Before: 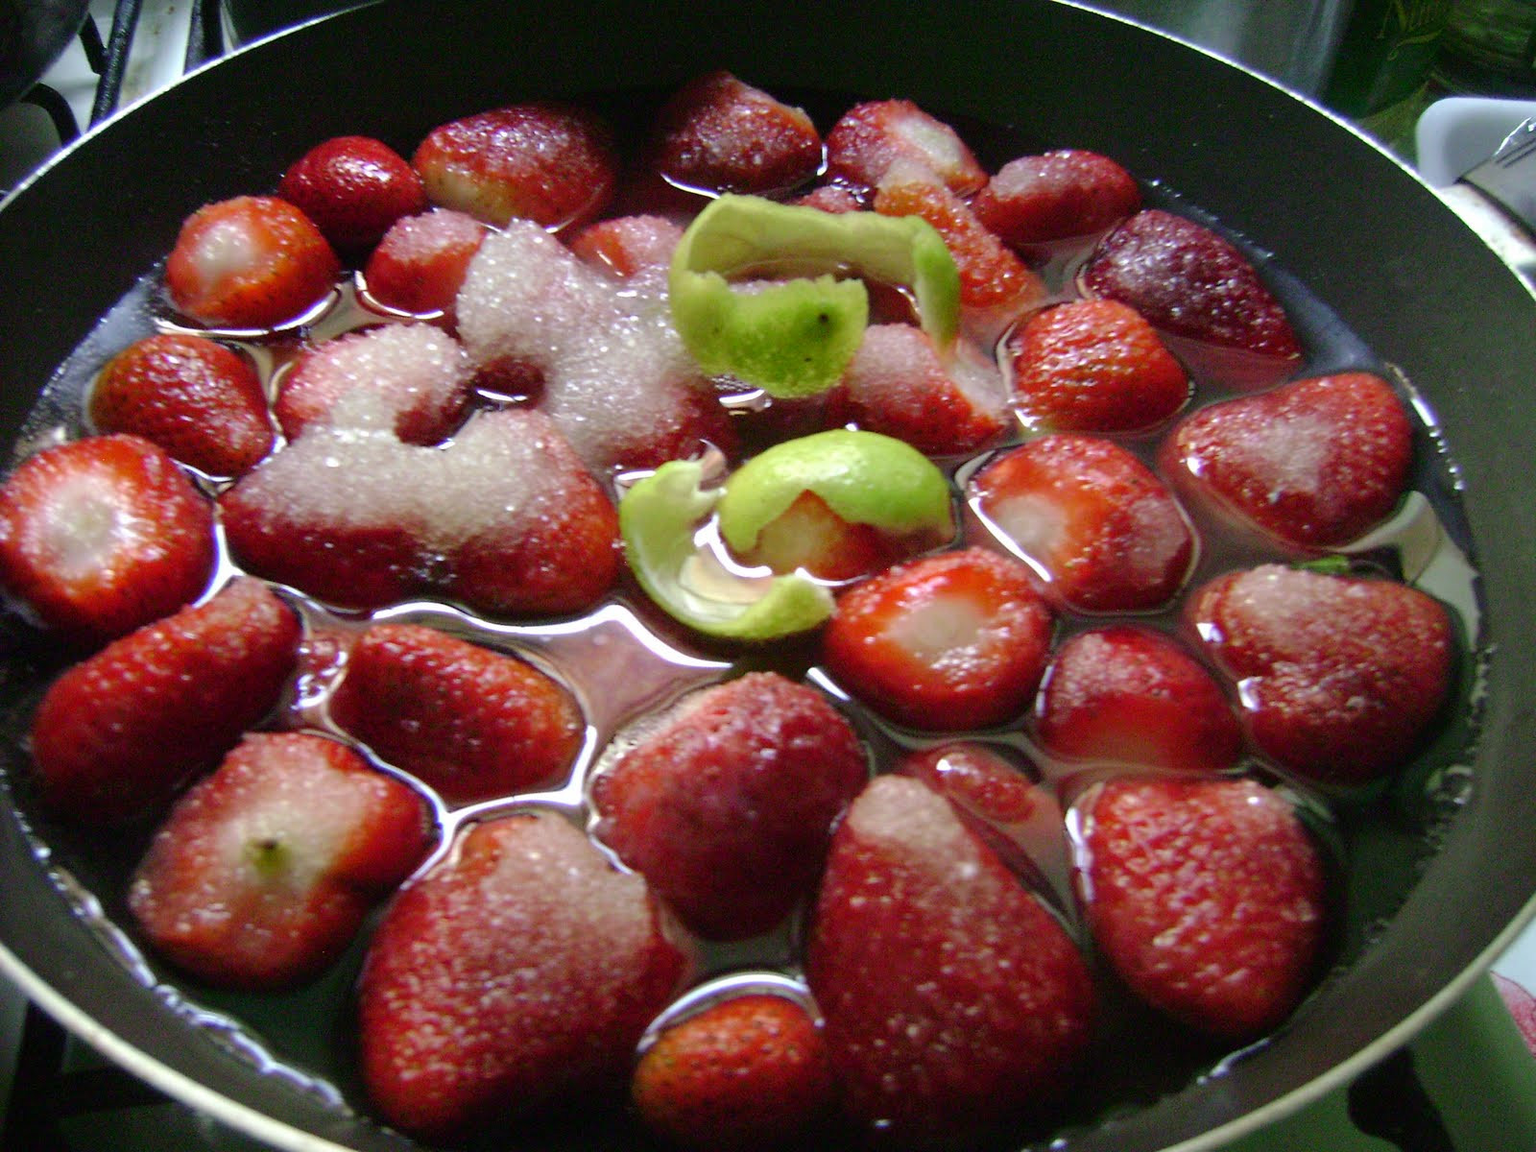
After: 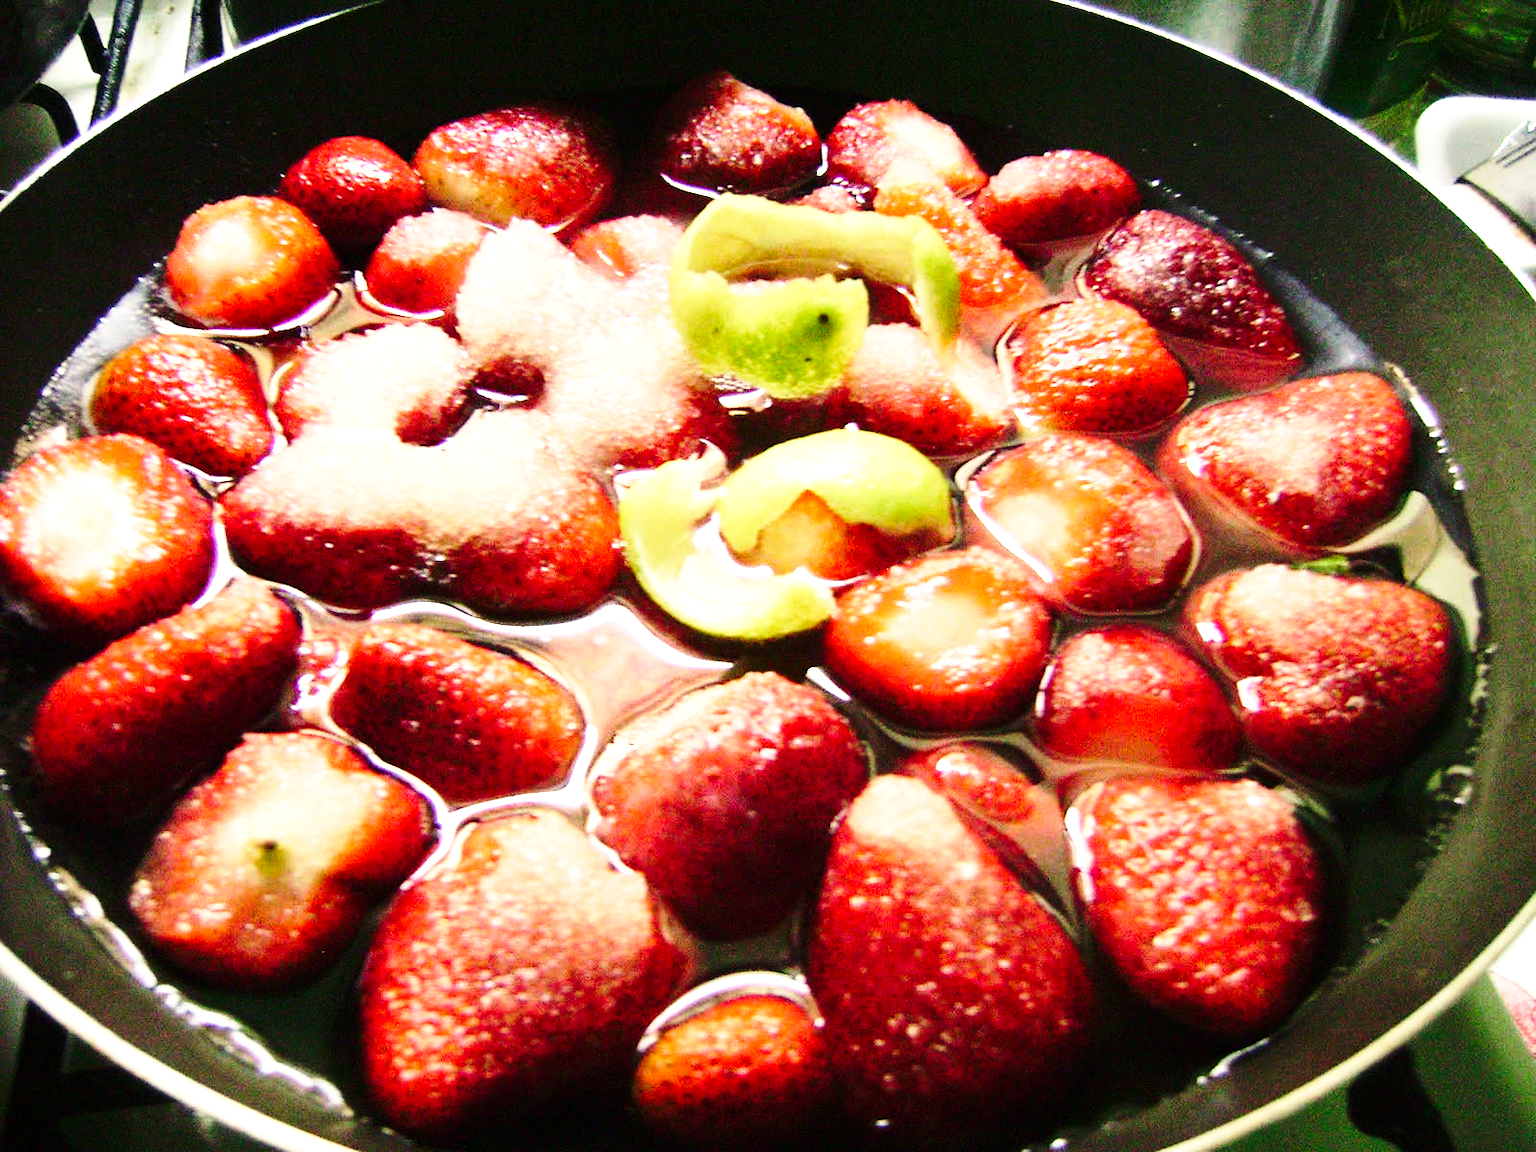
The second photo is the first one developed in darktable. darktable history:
exposure: black level correction 0.001, exposure 0.5 EV, compensate exposure bias true, compensate highlight preservation false
white balance: red 1.123, blue 0.83
tone equalizer: -8 EV -0.75 EV, -7 EV -0.7 EV, -6 EV -0.6 EV, -5 EV -0.4 EV, -3 EV 0.4 EV, -2 EV 0.6 EV, -1 EV 0.7 EV, +0 EV 0.75 EV, edges refinement/feathering 500, mask exposure compensation -1.57 EV, preserve details no
base curve: curves: ch0 [(0, 0) (0.028, 0.03) (0.121, 0.232) (0.46, 0.748) (0.859, 0.968) (1, 1)], preserve colors none
